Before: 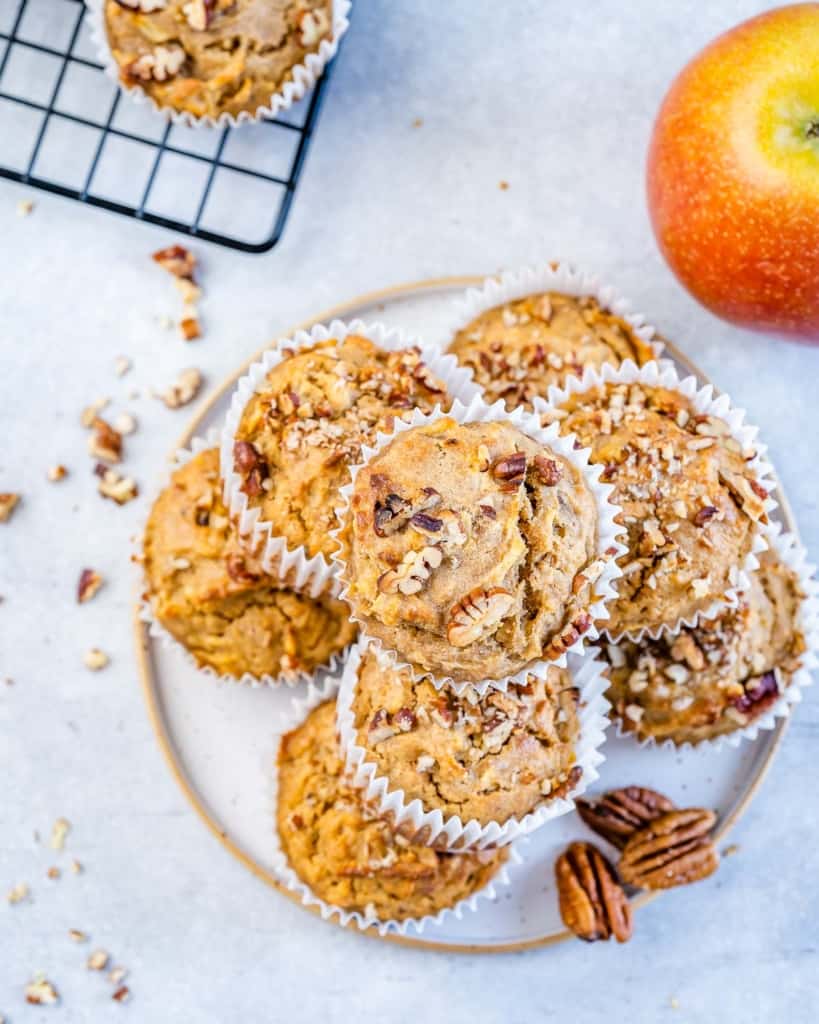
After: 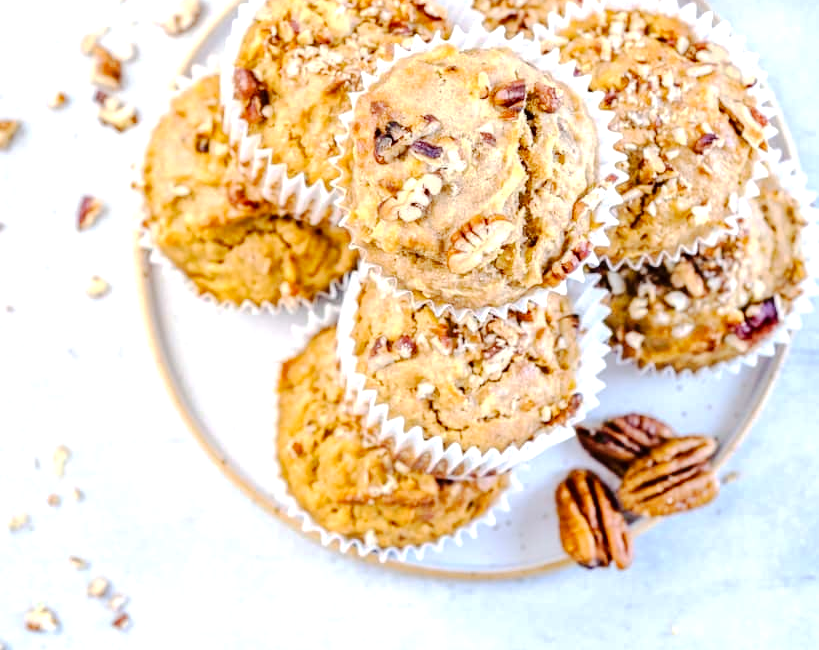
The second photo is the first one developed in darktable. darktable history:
crop and rotate: top 36.519%
tone curve: curves: ch0 [(0, 0) (0.003, 0.009) (0.011, 0.013) (0.025, 0.022) (0.044, 0.039) (0.069, 0.055) (0.1, 0.077) (0.136, 0.113) (0.177, 0.158) (0.224, 0.213) (0.277, 0.289) (0.335, 0.367) (0.399, 0.451) (0.468, 0.532) (0.543, 0.615) (0.623, 0.696) (0.709, 0.755) (0.801, 0.818) (0.898, 0.893) (1, 1)], preserve colors none
exposure: black level correction 0.001, exposure 0.5 EV, compensate highlight preservation false
